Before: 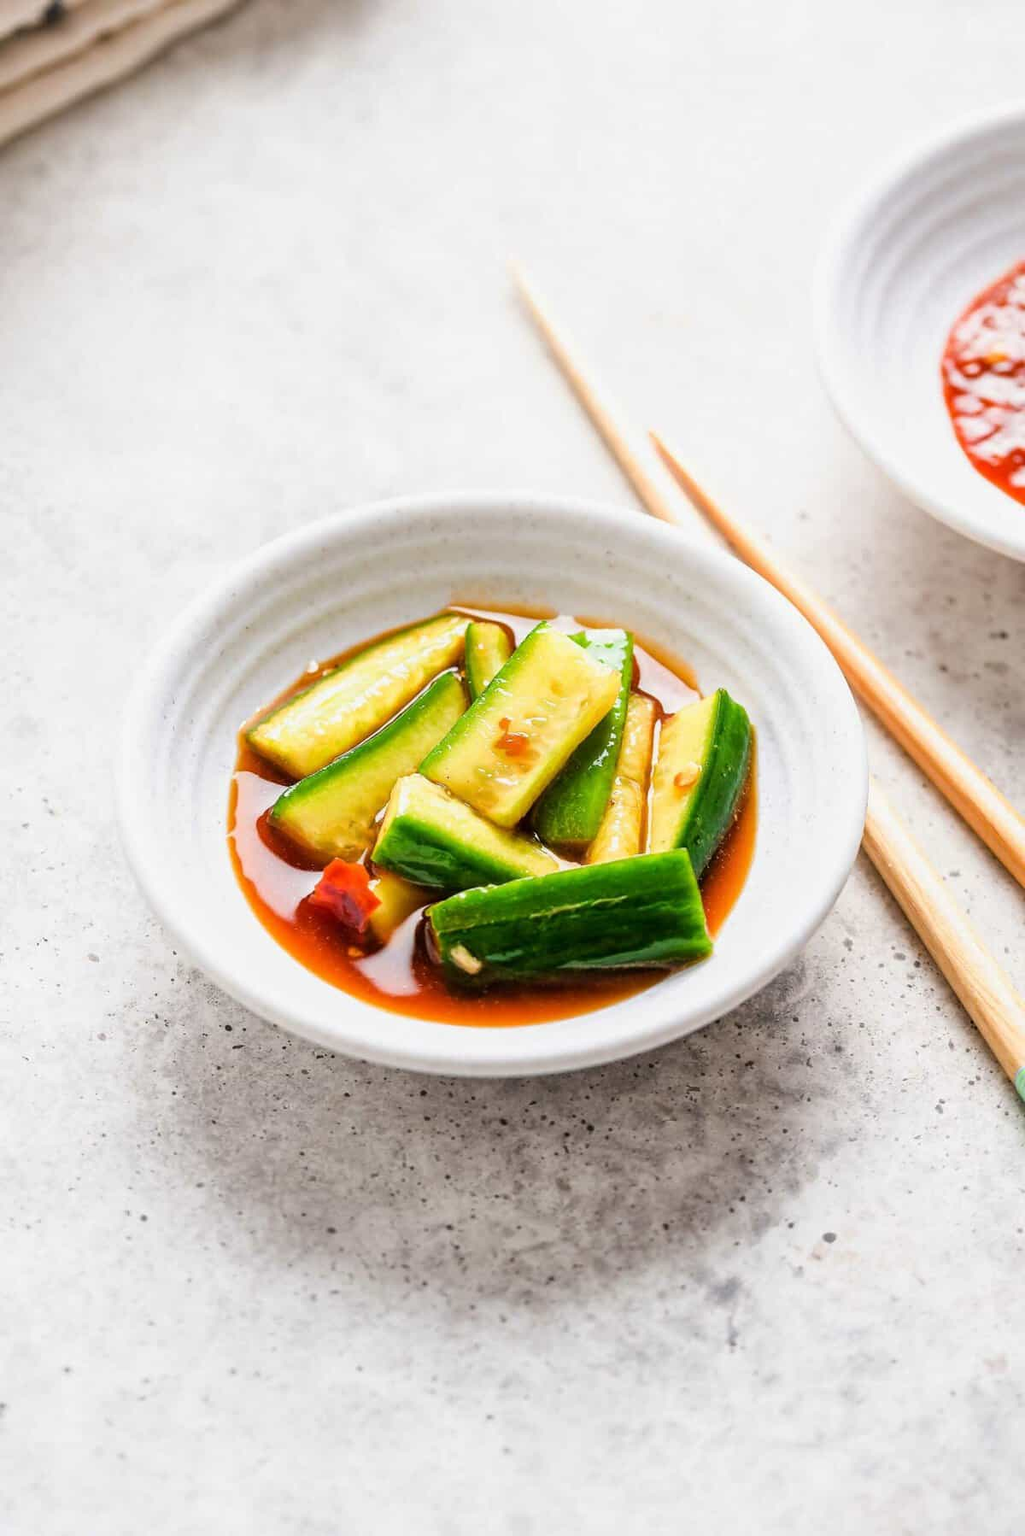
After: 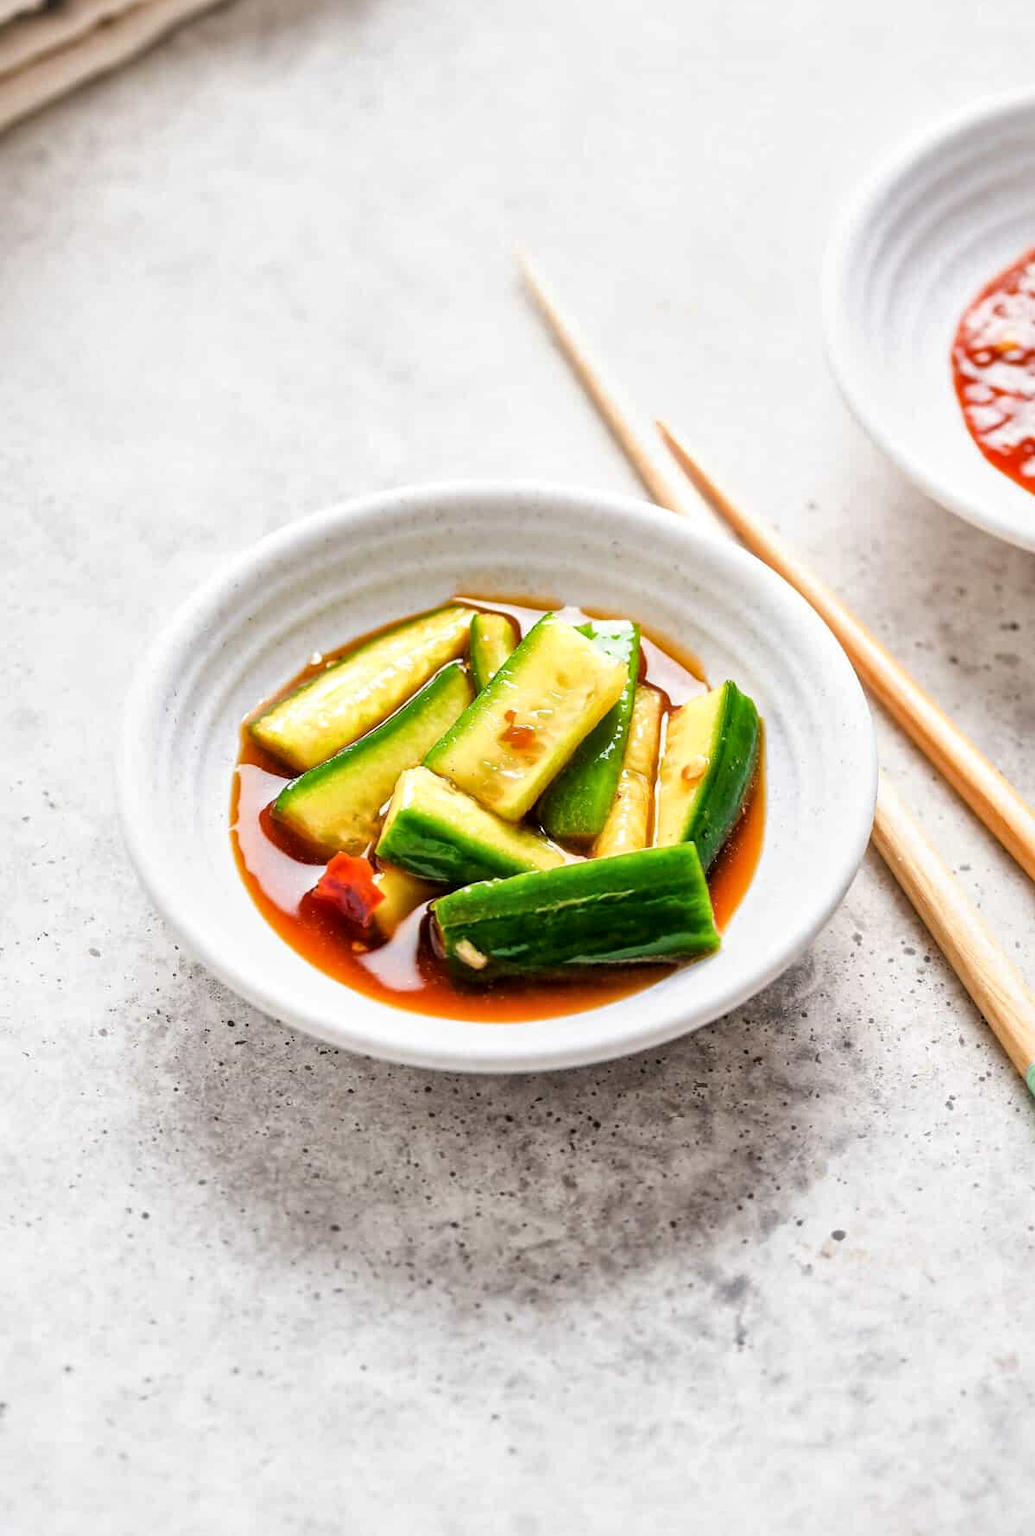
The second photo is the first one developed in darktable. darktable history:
local contrast: mode bilateral grid, contrast 20, coarseness 50, detail 141%, midtone range 0.2
crop: top 1.049%, right 0.001%
tone equalizer: on, module defaults
